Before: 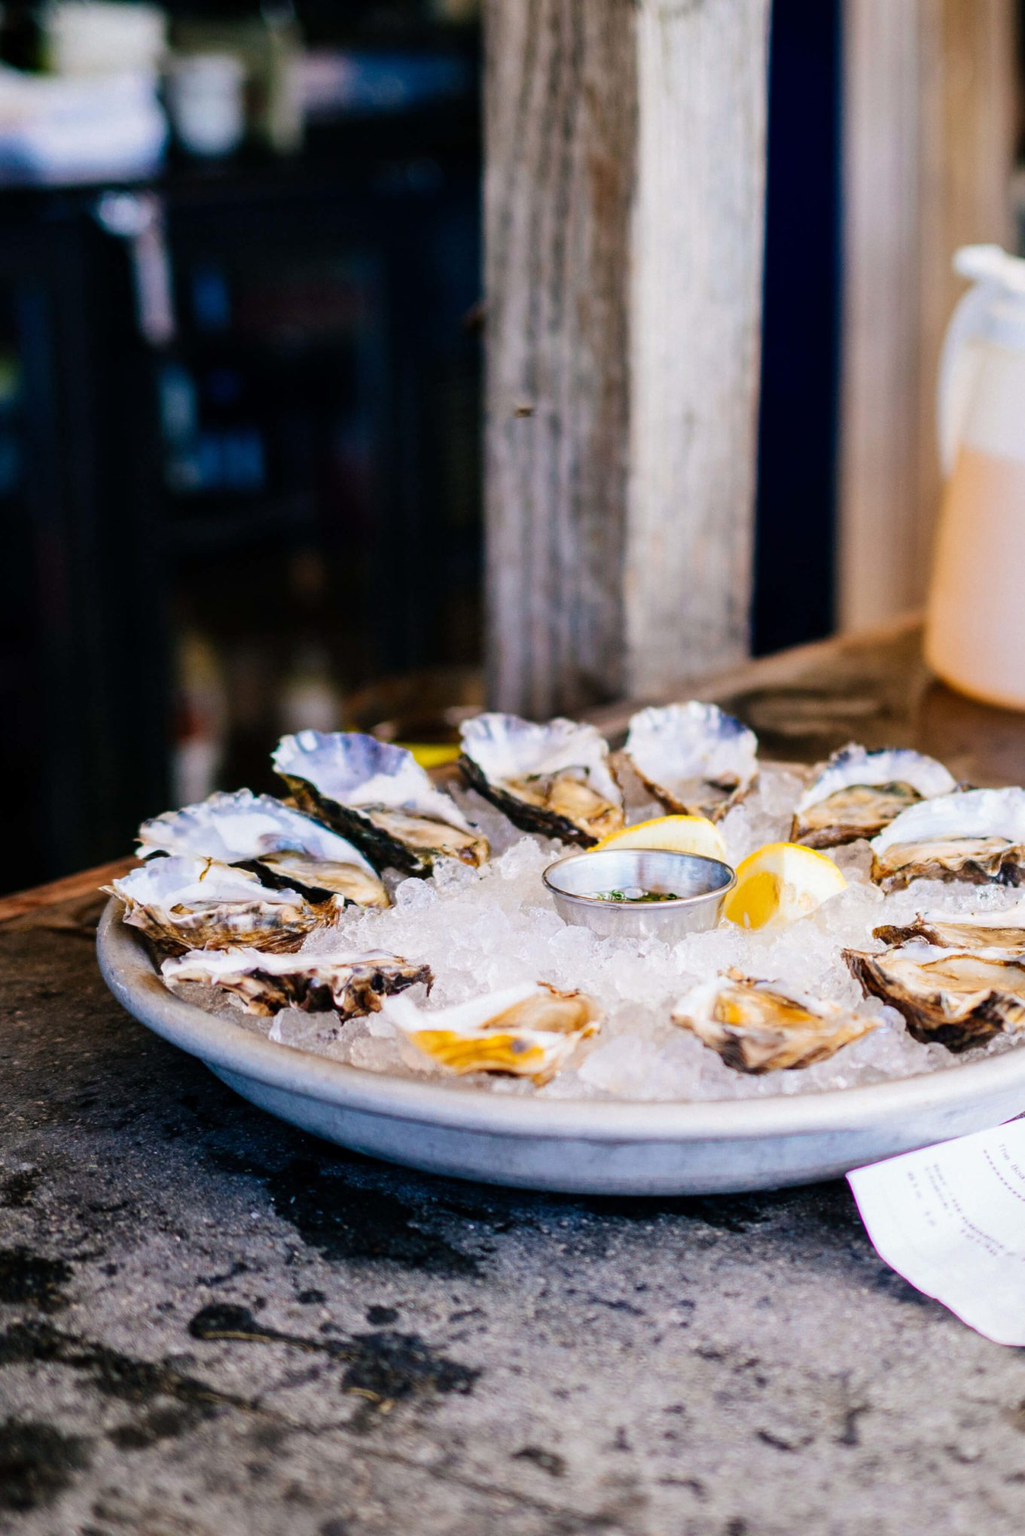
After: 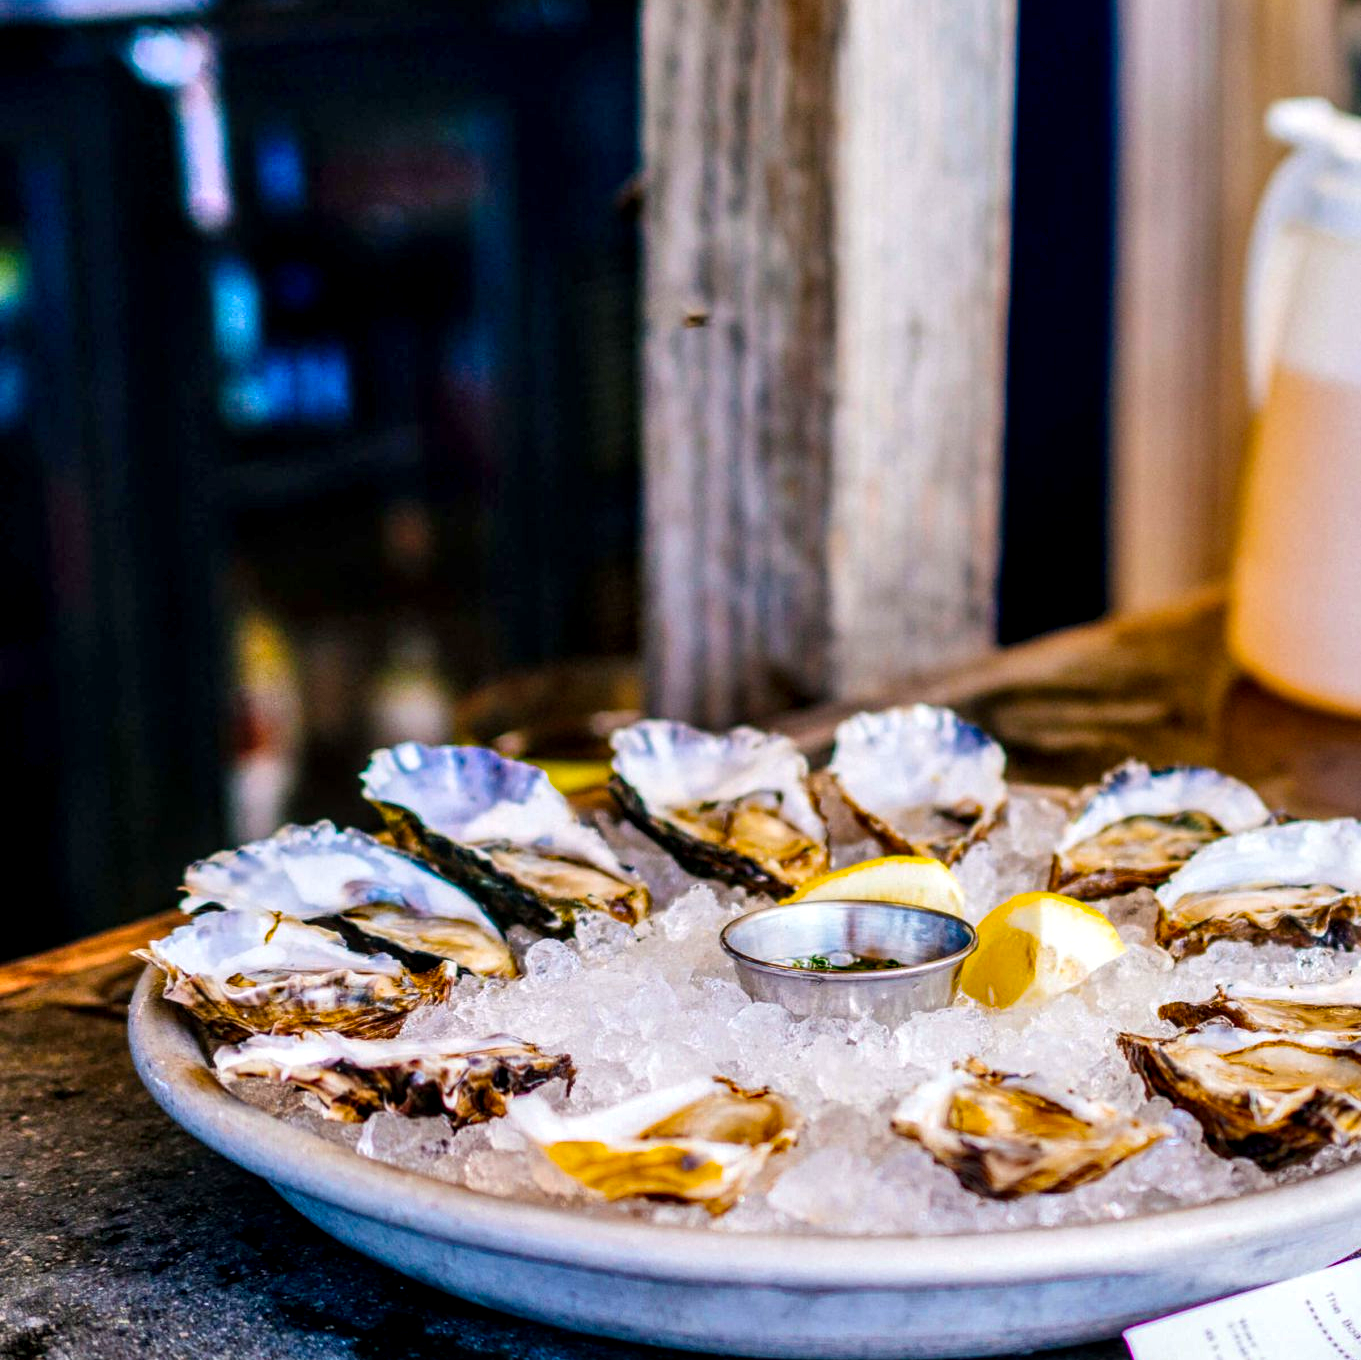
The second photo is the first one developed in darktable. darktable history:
color balance rgb: linear chroma grading › global chroma 15%, perceptual saturation grading › global saturation 30%
crop: top 11.166%, bottom 22.168%
shadows and highlights: soften with gaussian
local contrast: highlights 59%, detail 145%
